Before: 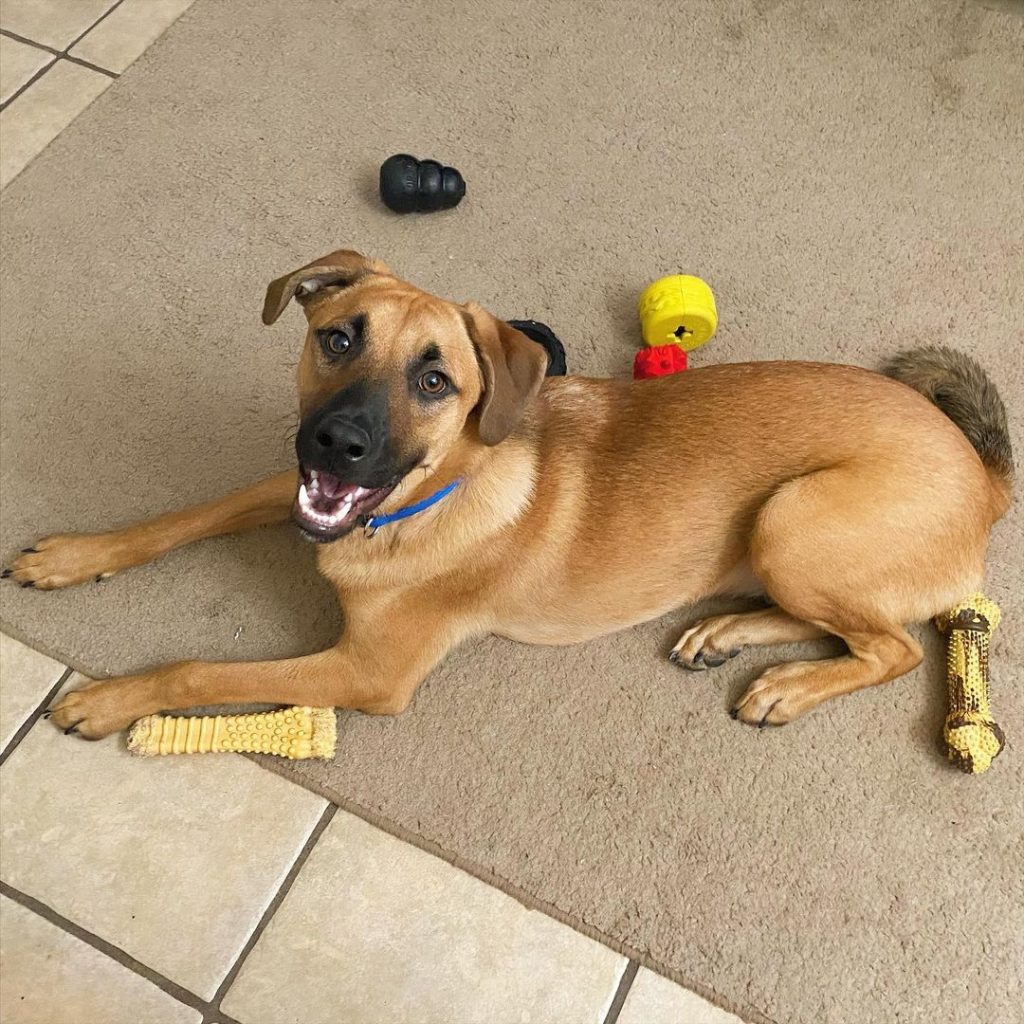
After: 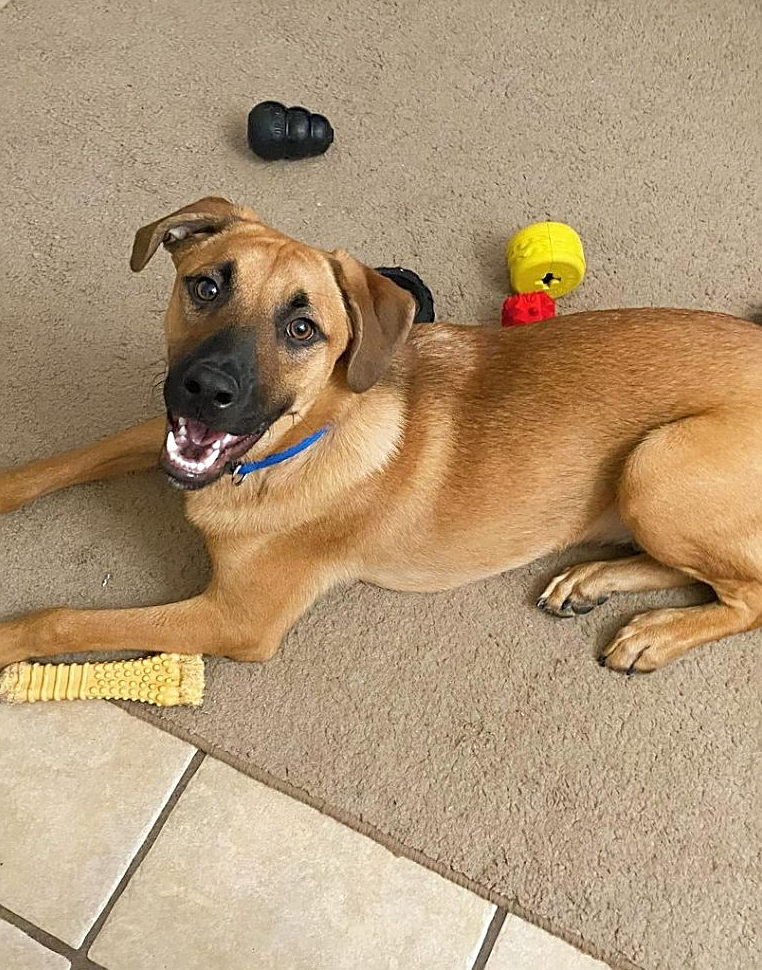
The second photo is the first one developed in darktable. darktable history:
sharpen: on, module defaults
crop and rotate: left 12.961%, top 5.235%, right 12.534%
contrast equalizer: octaves 7, y [[0.5 ×6], [0.5 ×6], [0.5, 0.5, 0.501, 0.545, 0.707, 0.863], [0 ×6], [0 ×6]], mix 0.272
